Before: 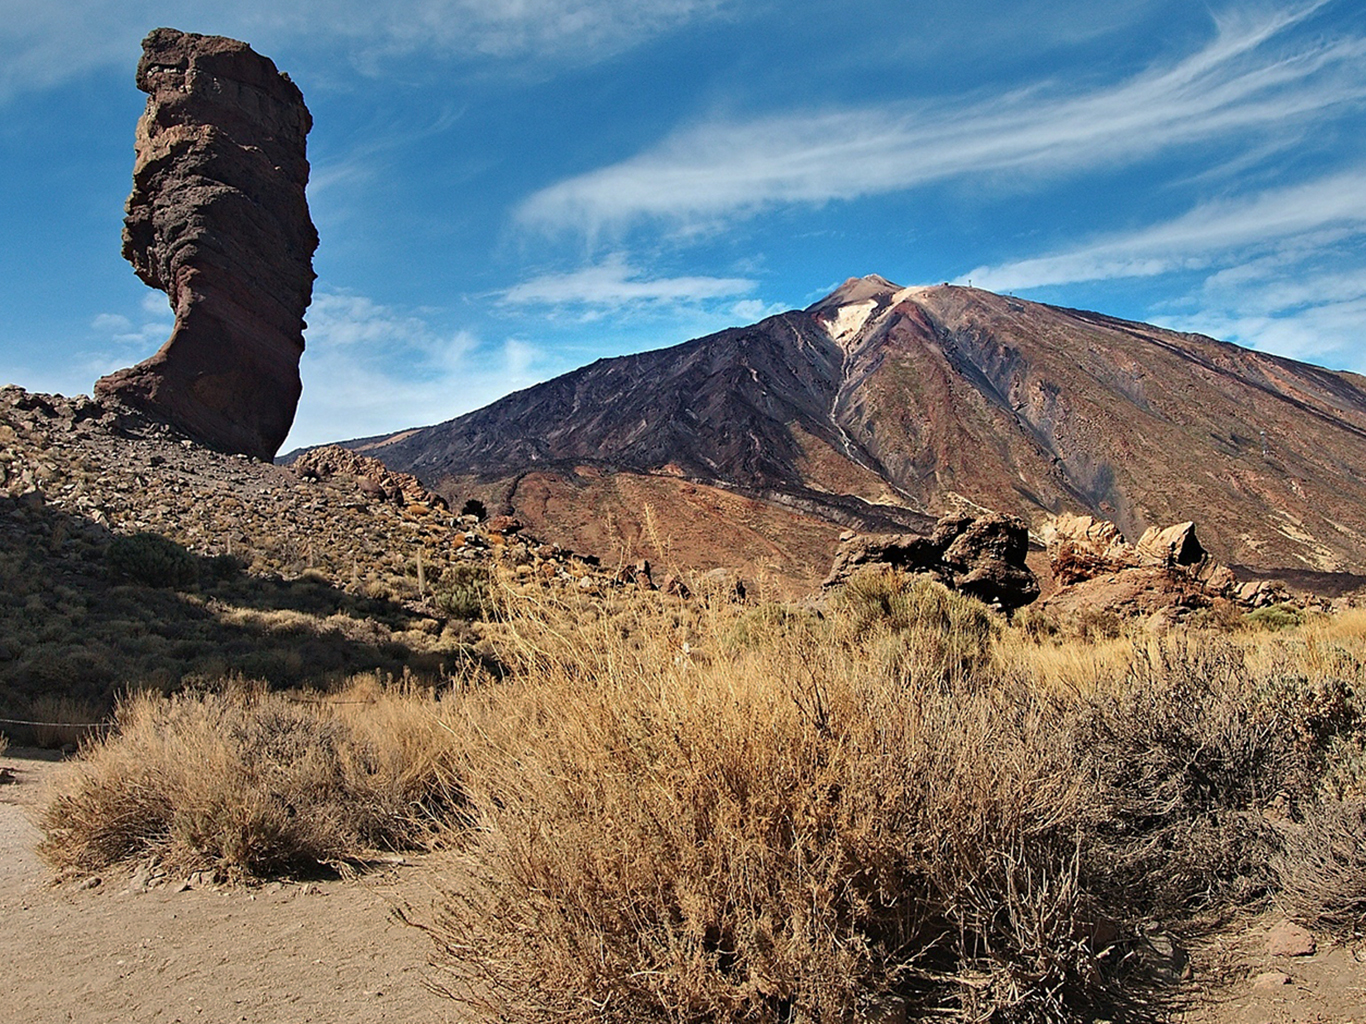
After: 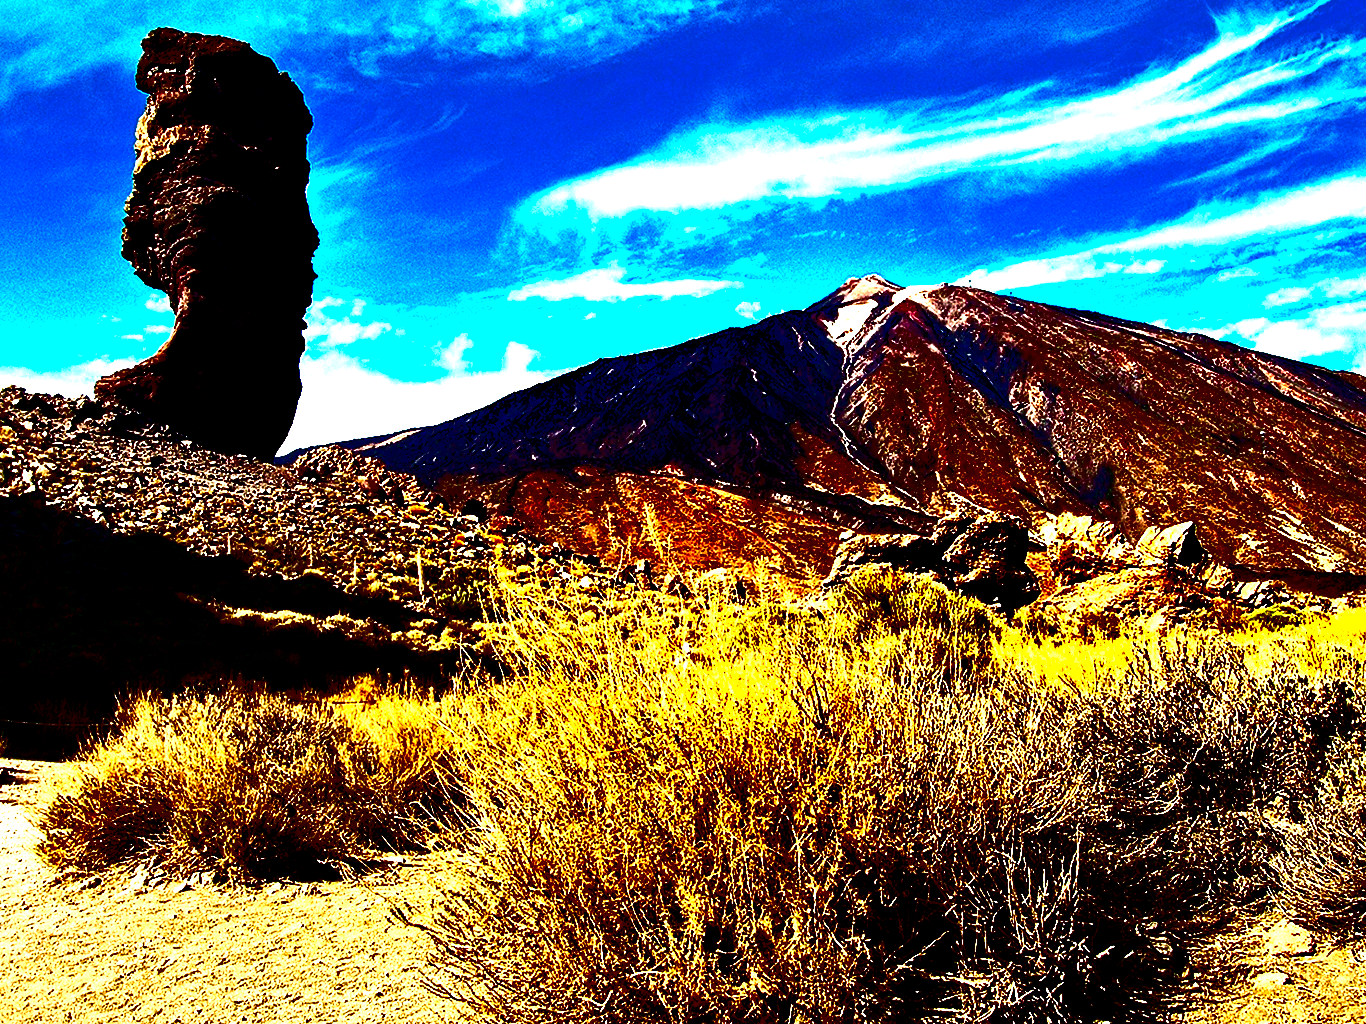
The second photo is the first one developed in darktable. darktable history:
levels: levels [0, 0.281, 0.562]
contrast brightness saturation: contrast 0.784, brightness -0.994, saturation 0.992
haze removal: on, module defaults
